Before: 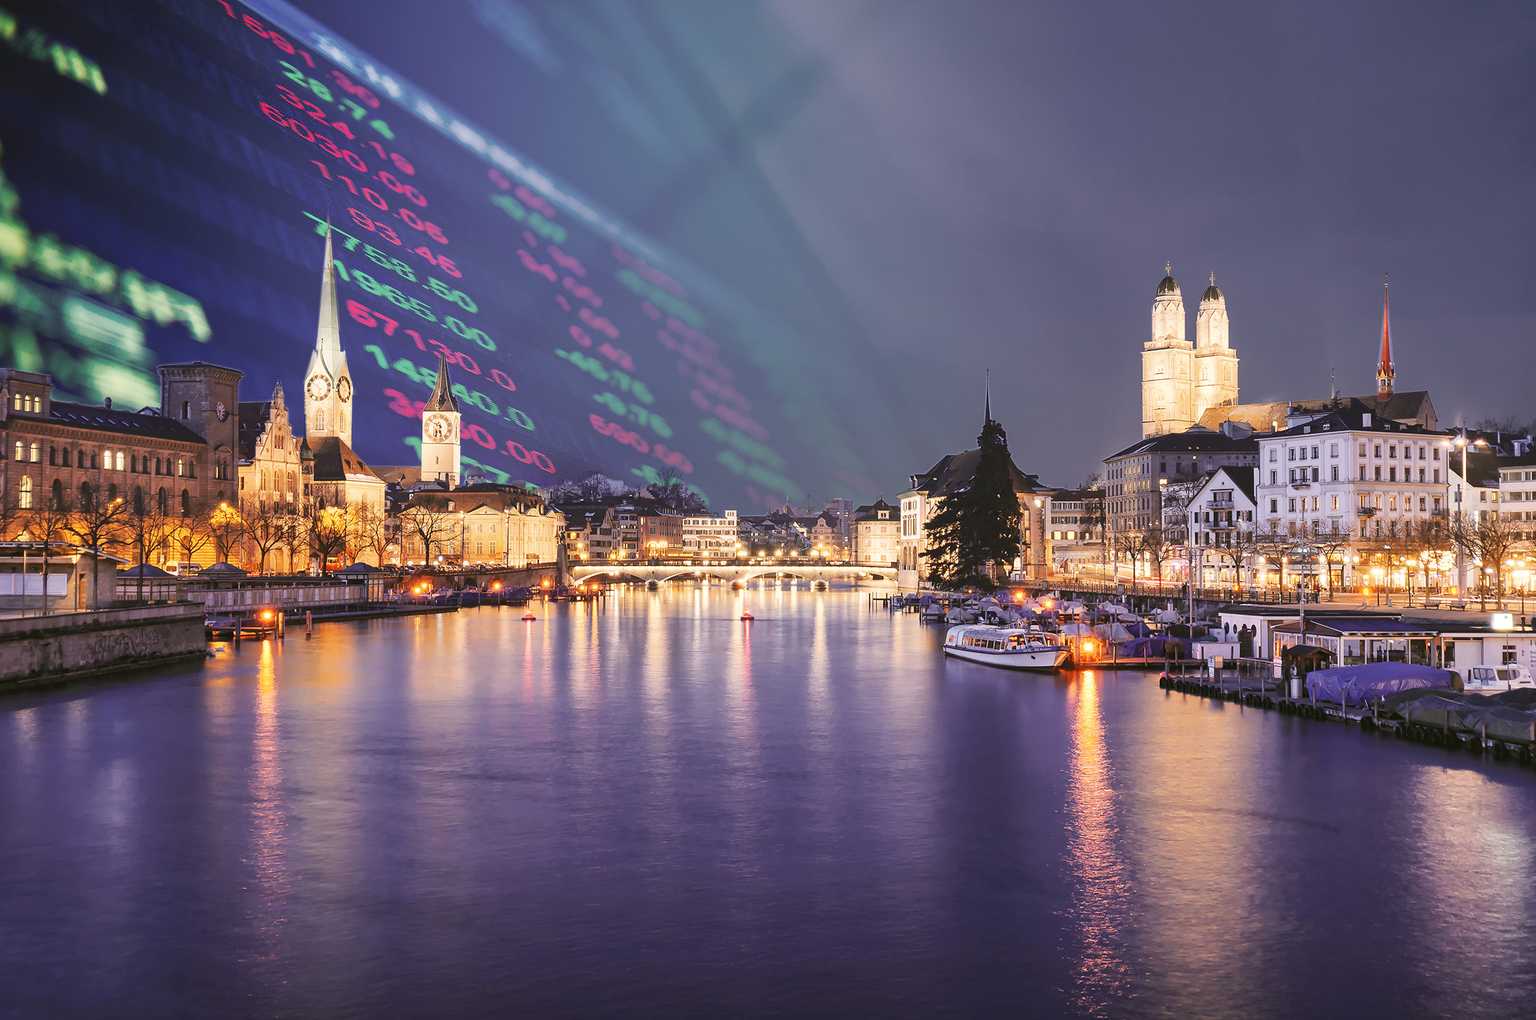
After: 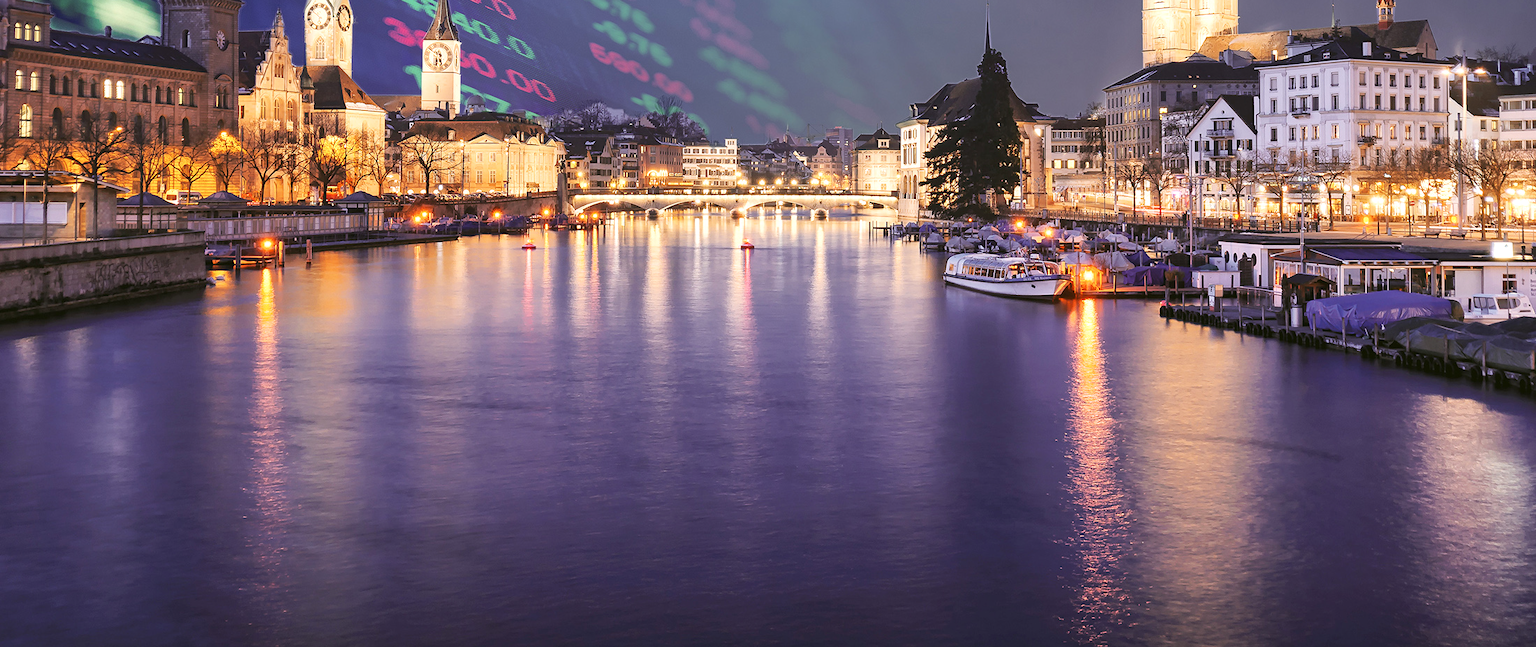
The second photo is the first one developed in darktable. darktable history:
crop and rotate: top 36.435%
exposure: black level correction 0.002, exposure 0.15 EV, compensate highlight preservation false
white balance: emerald 1
